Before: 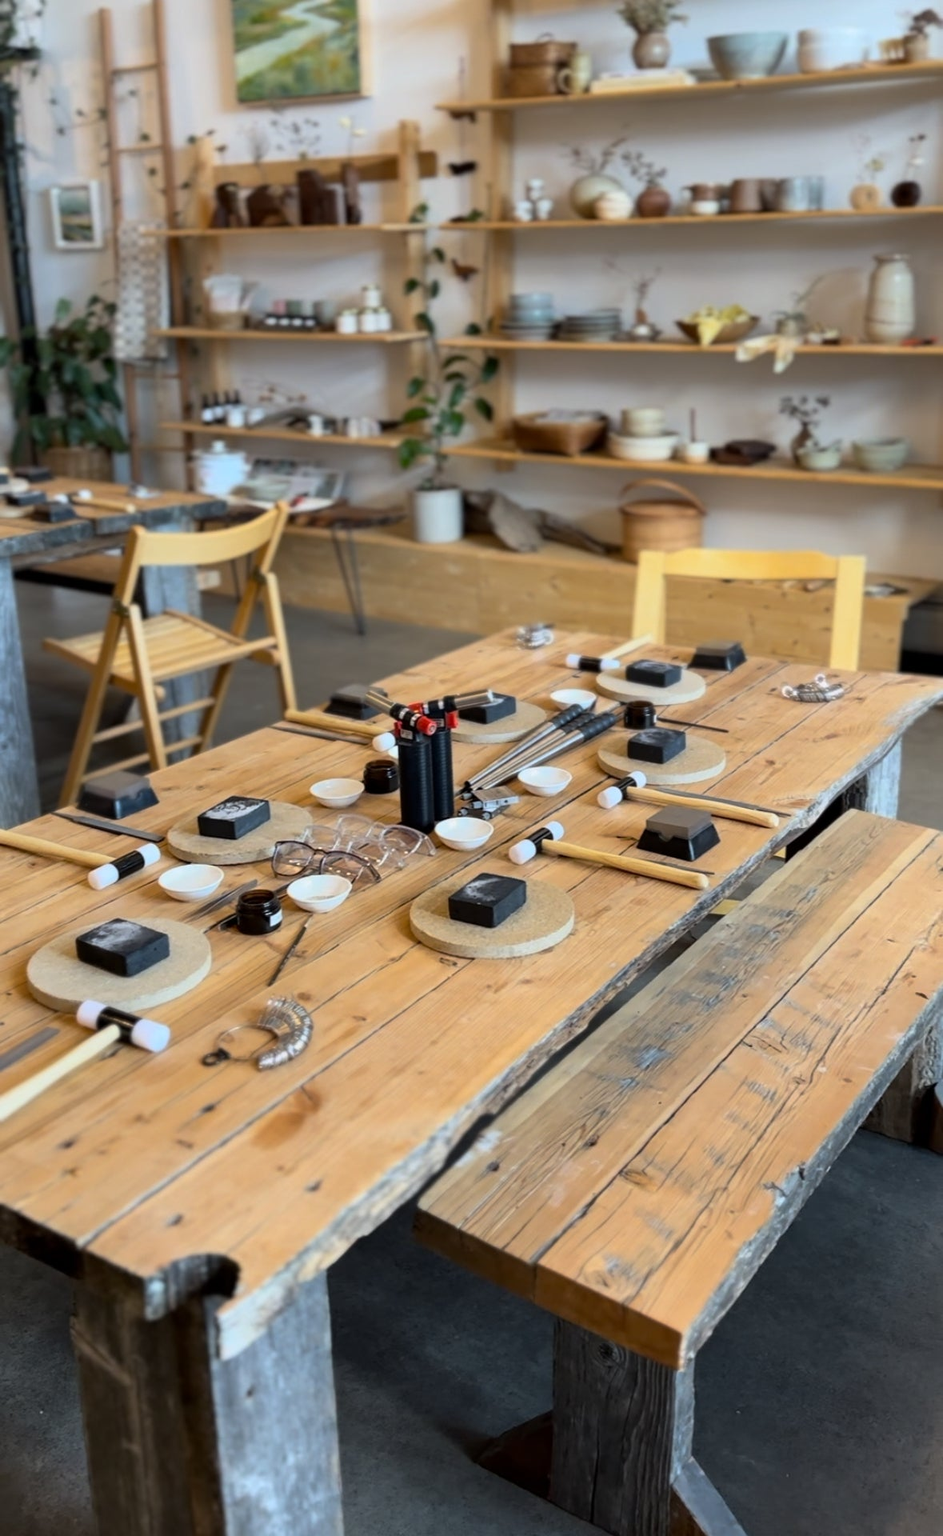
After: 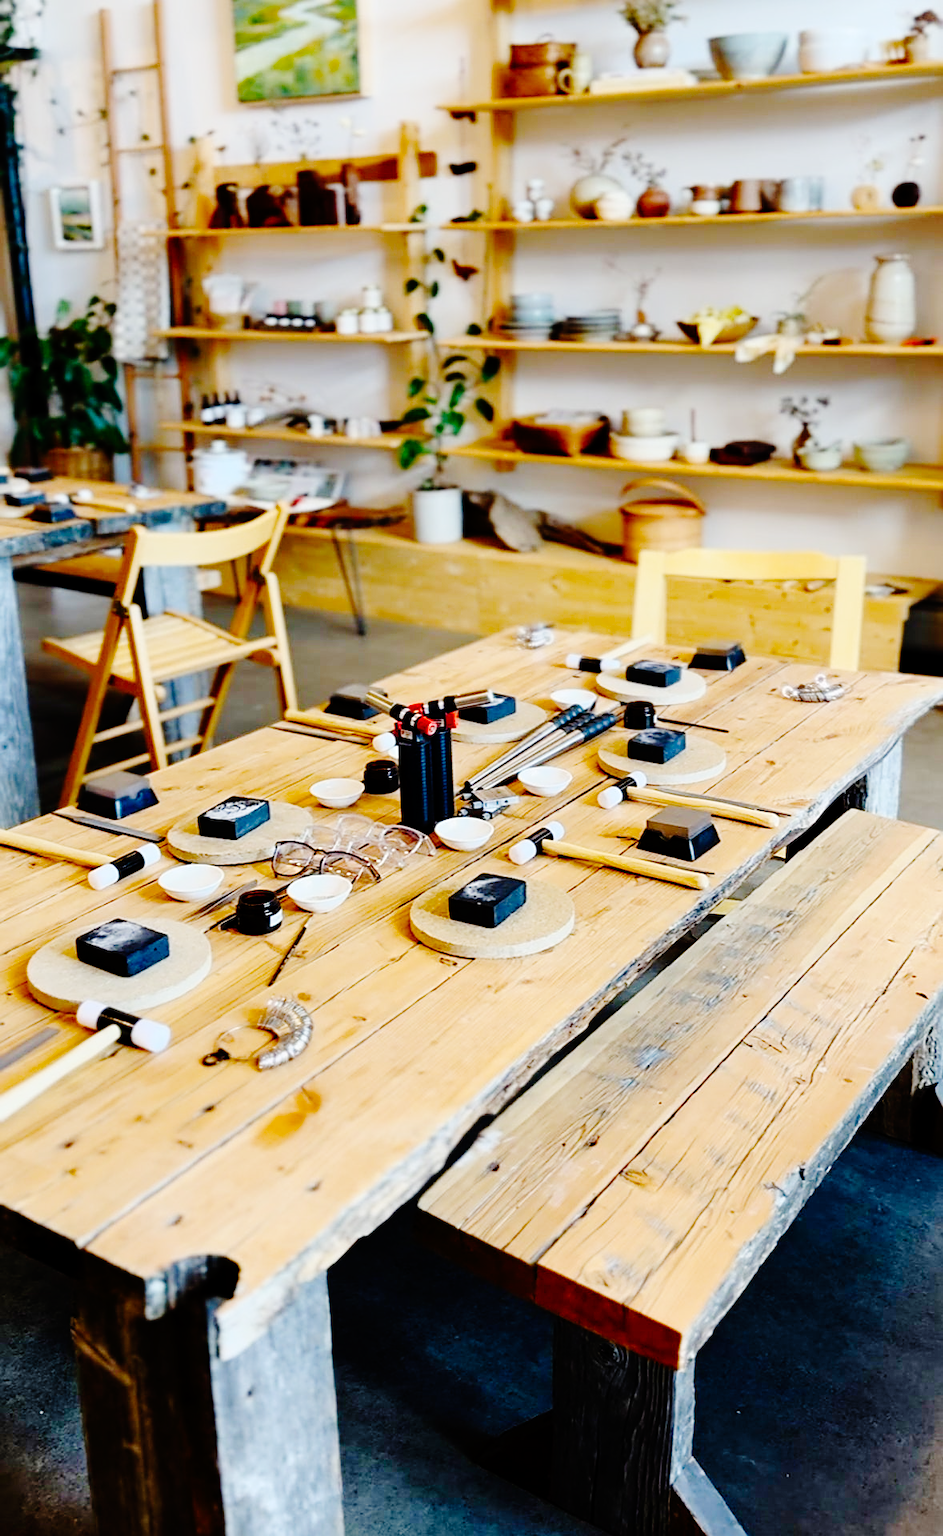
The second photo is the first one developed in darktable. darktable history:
sharpen: on, module defaults
color balance rgb: perceptual saturation grading › global saturation 20%, perceptual saturation grading › highlights -25%, perceptual saturation grading › shadows 50%
base curve: curves: ch0 [(0, 0) (0.036, 0.01) (0.123, 0.254) (0.258, 0.504) (0.507, 0.748) (1, 1)], preserve colors none
